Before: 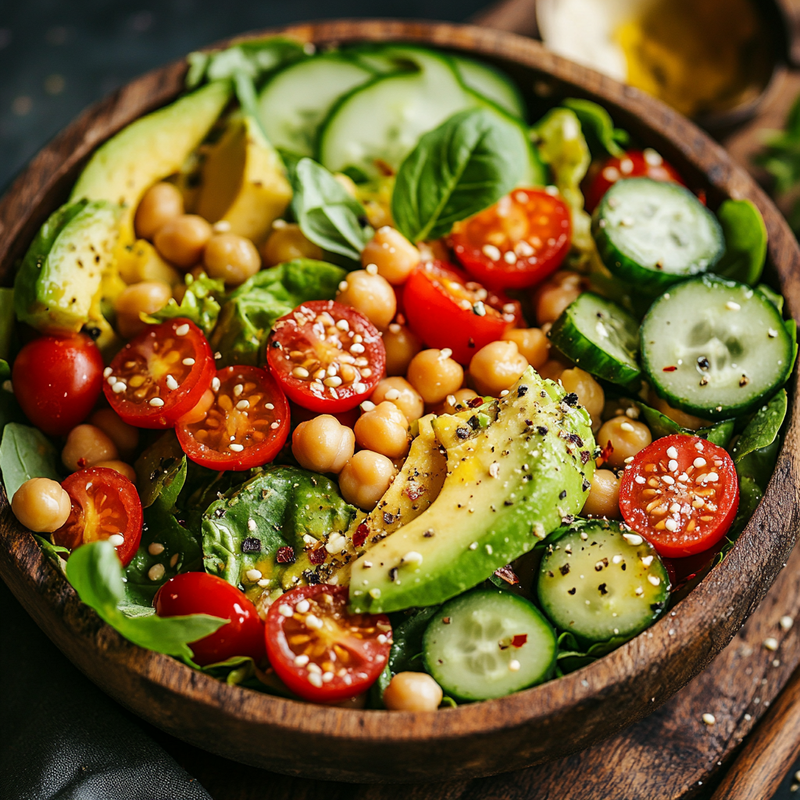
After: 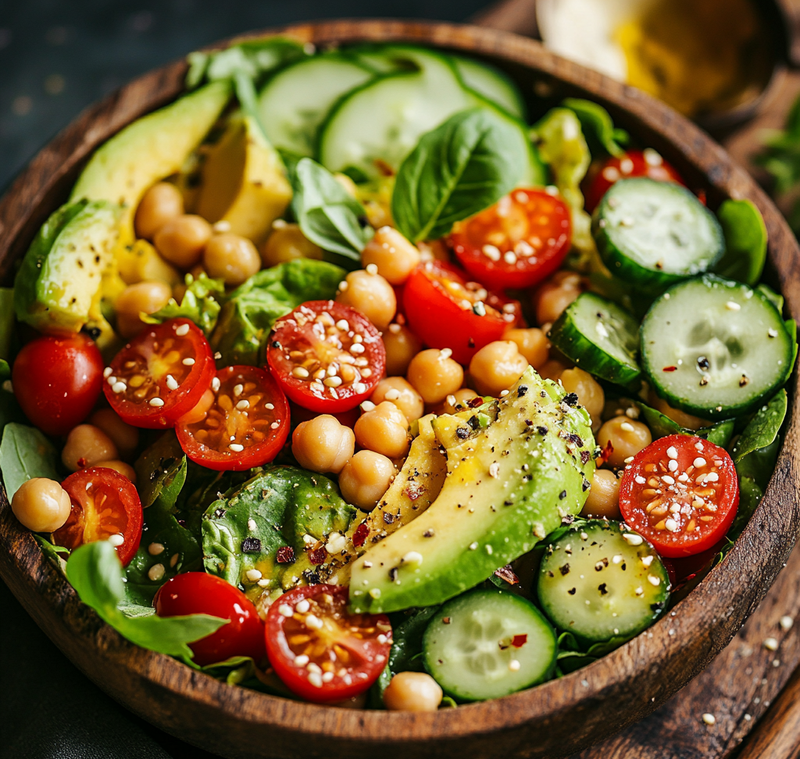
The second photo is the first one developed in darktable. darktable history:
crop and rotate: top 0.004%, bottom 5.077%
